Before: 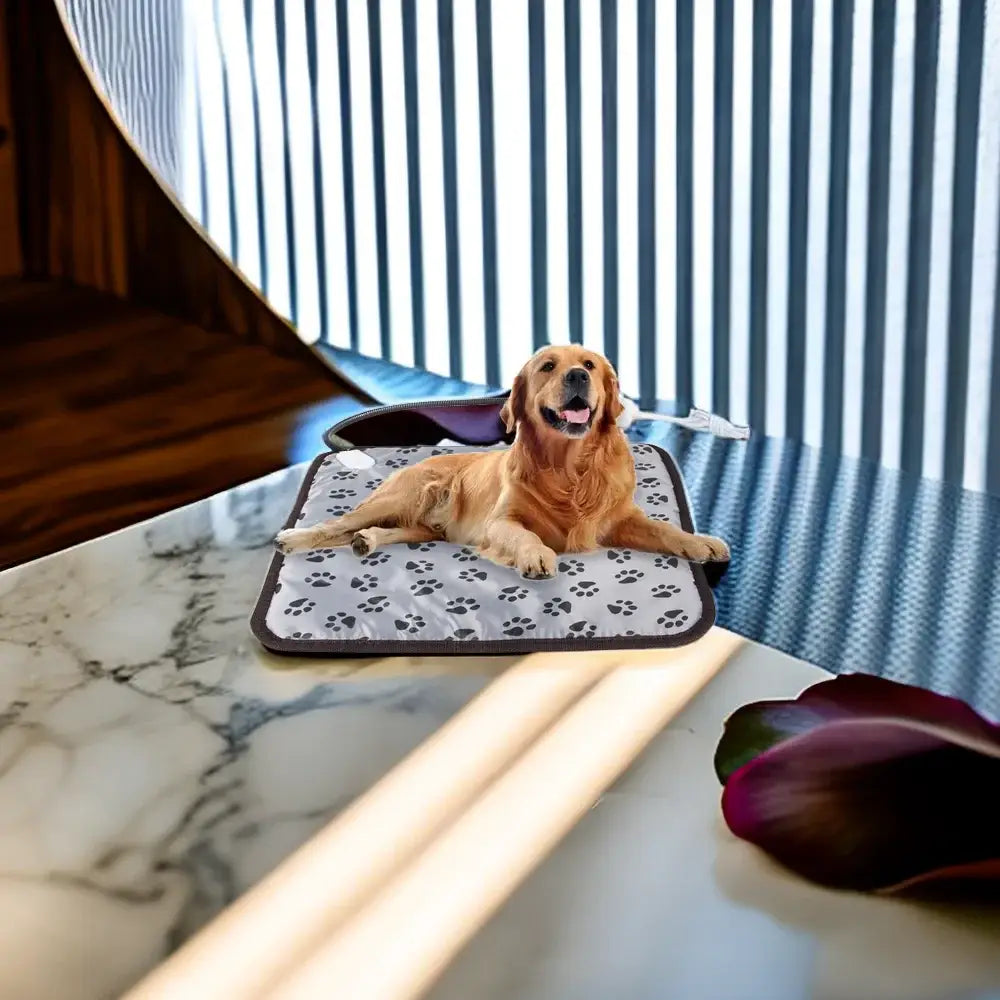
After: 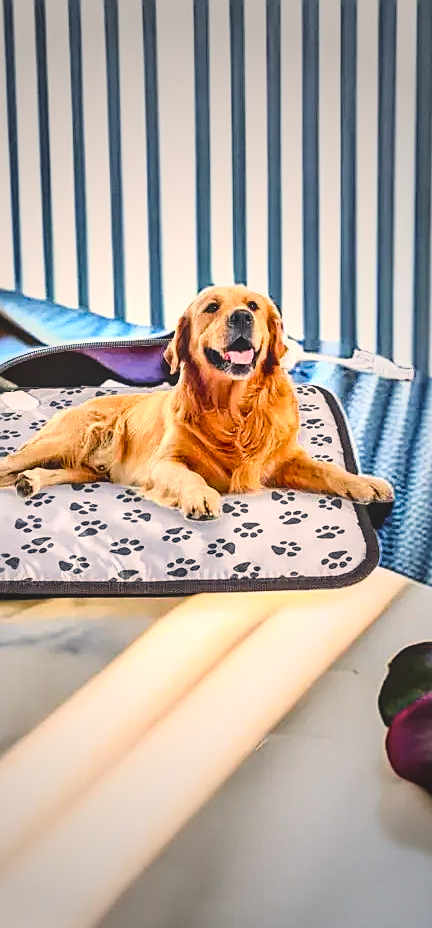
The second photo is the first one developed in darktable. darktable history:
crop: left 33.642%, top 5.933%, right 23.025%
base curve: curves: ch0 [(0, 0) (0.028, 0.03) (0.121, 0.232) (0.46, 0.748) (0.859, 0.968) (1, 1)]
sharpen: on, module defaults
vignetting: fall-off start 33.17%, fall-off radius 64.49%, center (-0.148, 0.019), width/height ratio 0.965, unbound false
local contrast: on, module defaults
color balance rgb: highlights gain › chroma 3.763%, highlights gain › hue 59.4°, perceptual saturation grading › global saturation 35%, perceptual saturation grading › highlights -29.955%, perceptual saturation grading › shadows 35.959%
exposure: black level correction -0.015, compensate exposure bias true, compensate highlight preservation false
